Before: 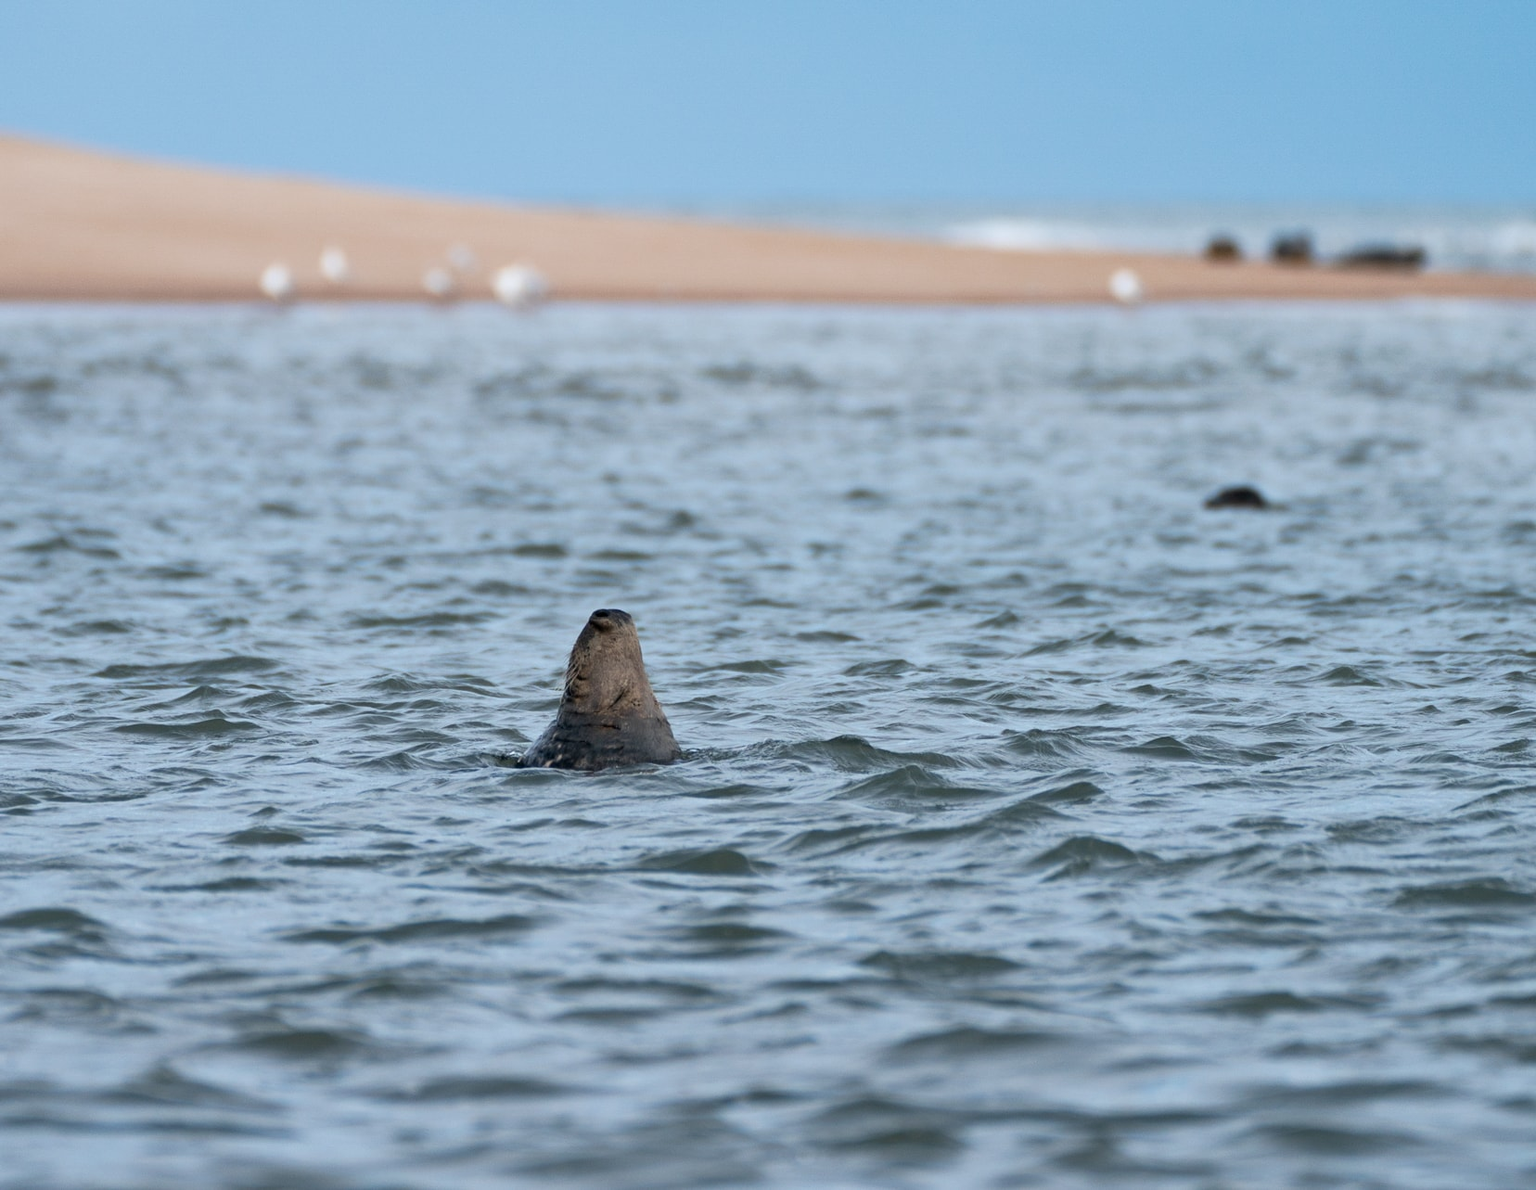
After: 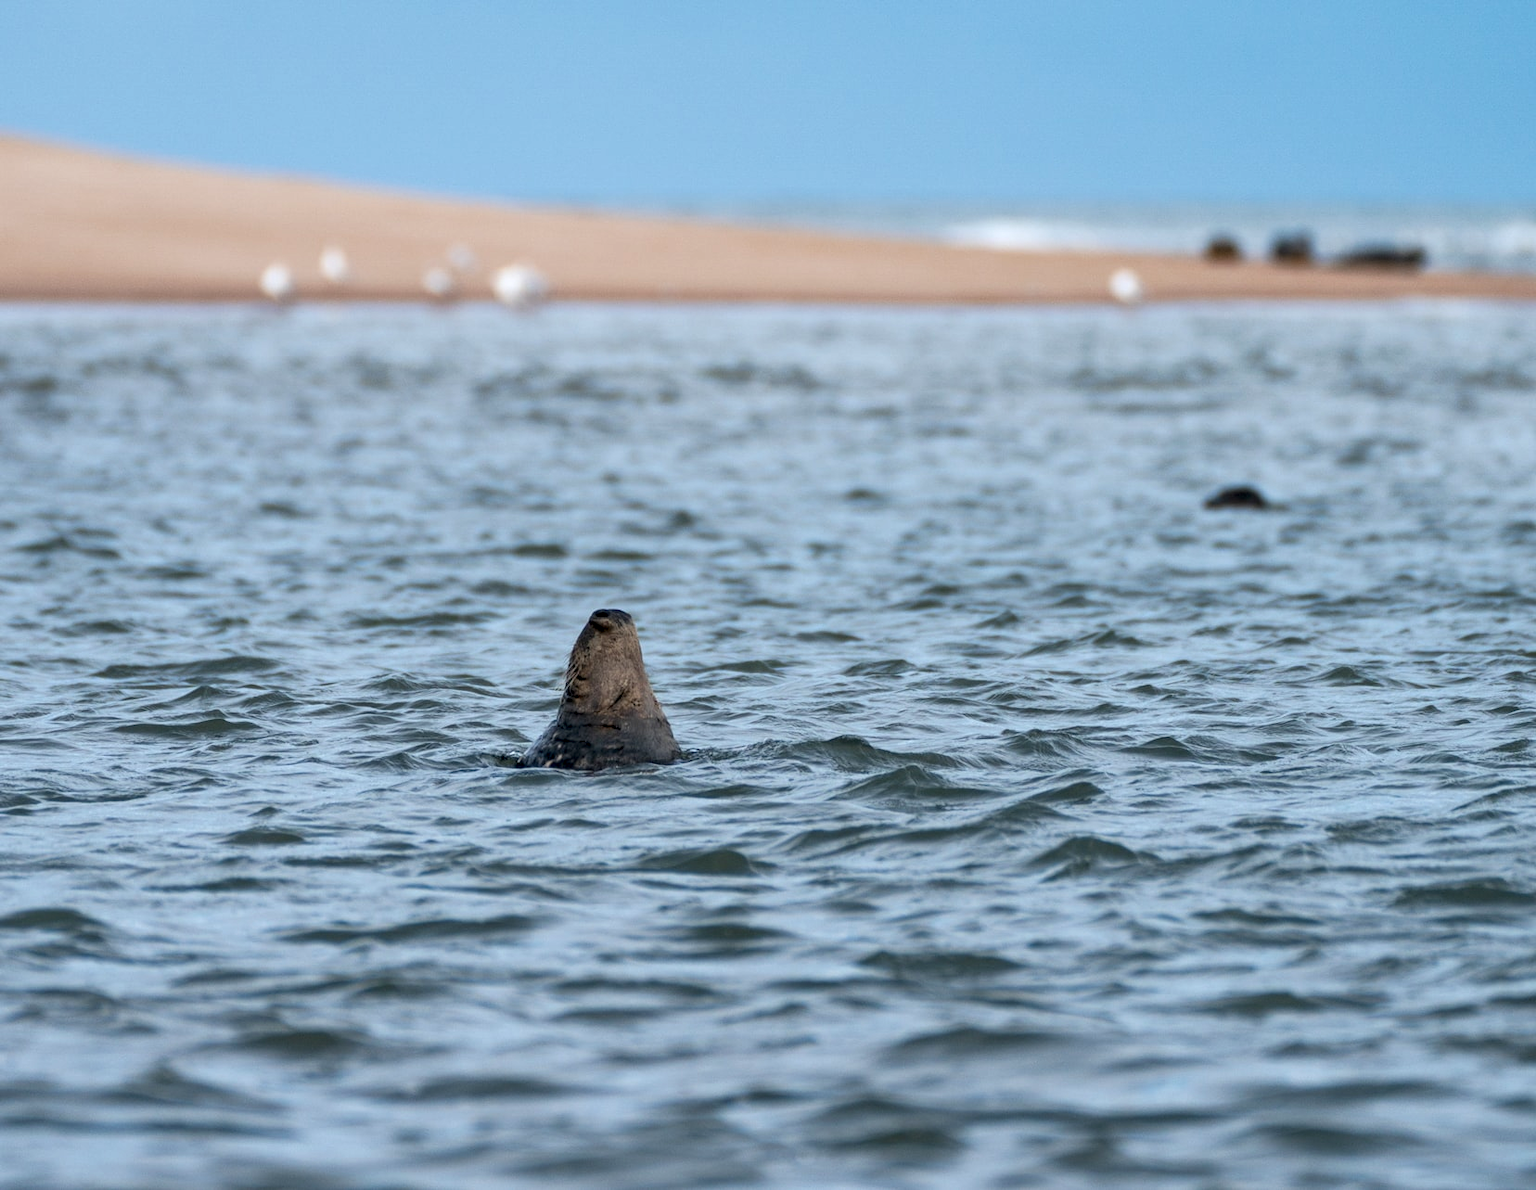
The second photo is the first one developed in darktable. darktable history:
color correction: highlights b* 0.033, saturation 1.12
local contrast: detail 130%
